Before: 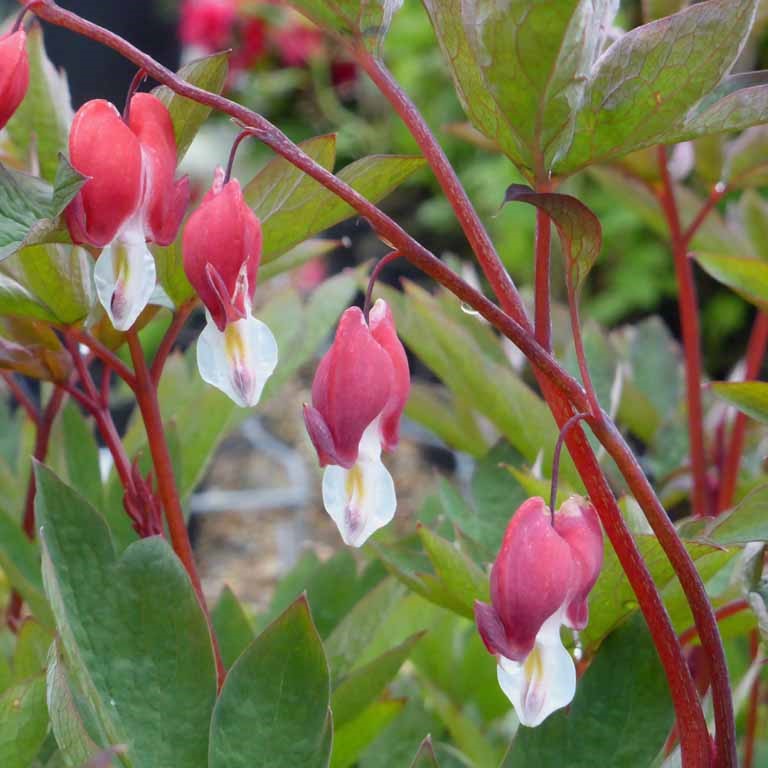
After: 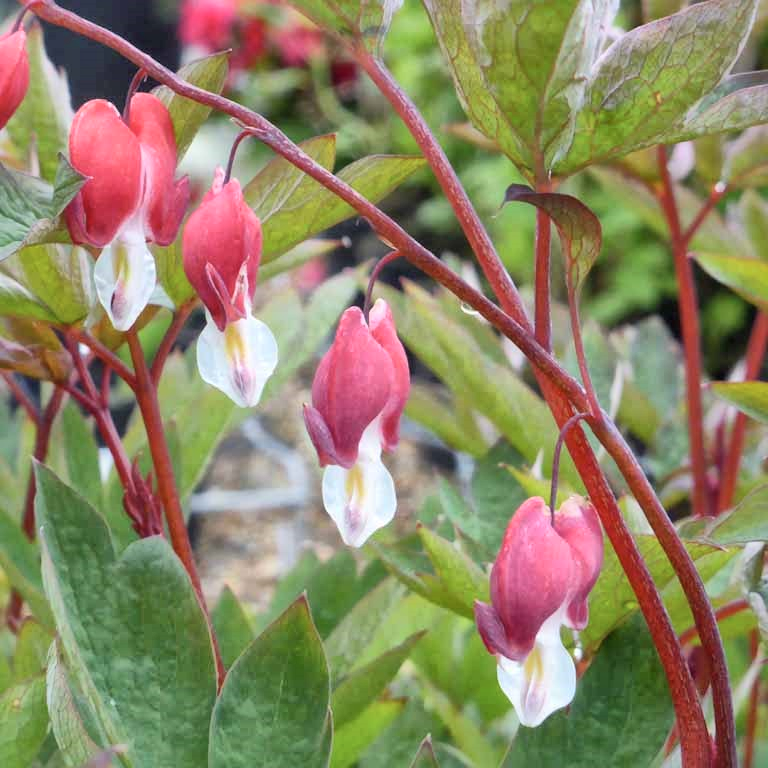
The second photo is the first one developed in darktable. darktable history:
local contrast: mode bilateral grid, contrast 20, coarseness 50, detail 120%, midtone range 0.2
global tonemap: drago (1, 100), detail 1
